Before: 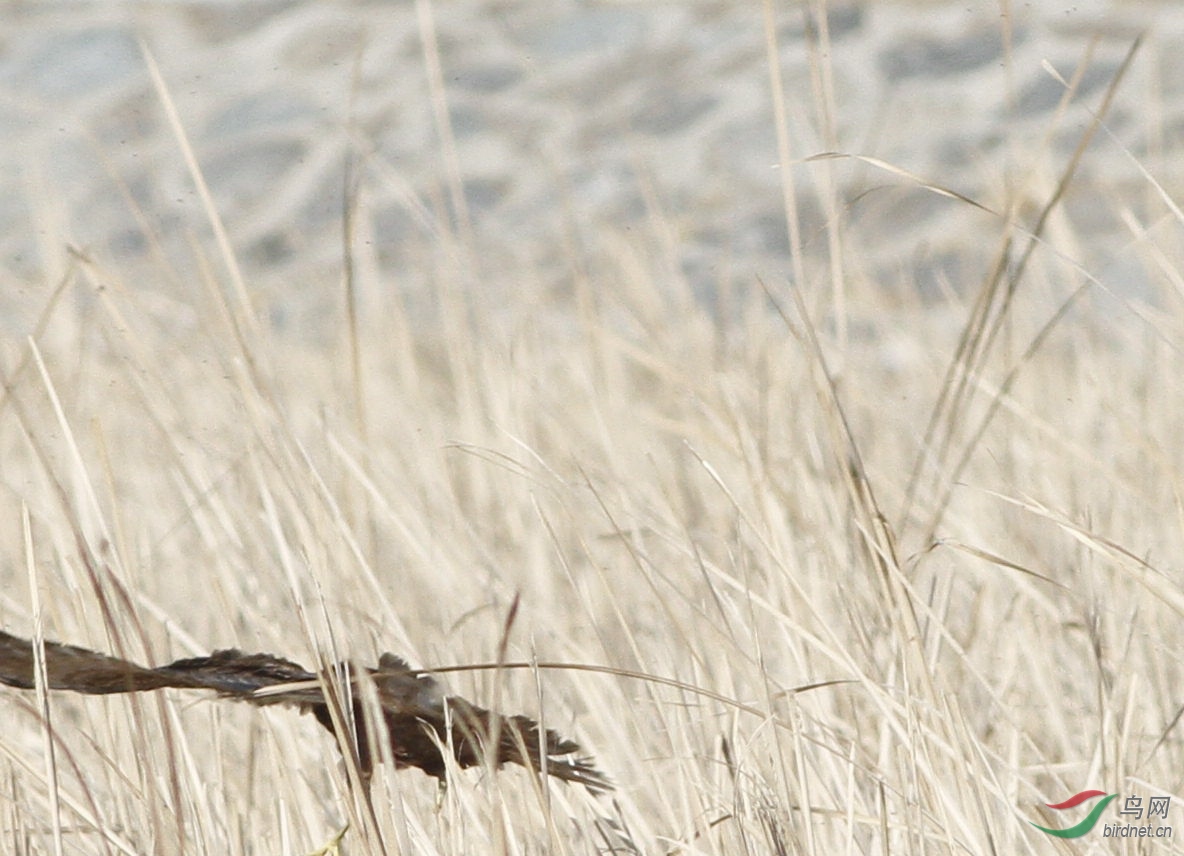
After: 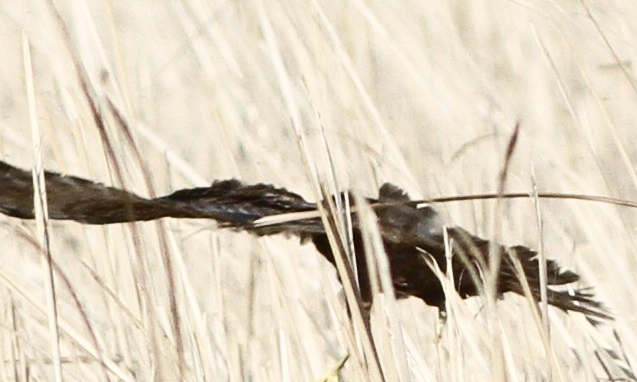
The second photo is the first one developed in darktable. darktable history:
contrast brightness saturation: contrast 0.293
crop and rotate: top 55.07%, right 46.149%, bottom 0.232%
